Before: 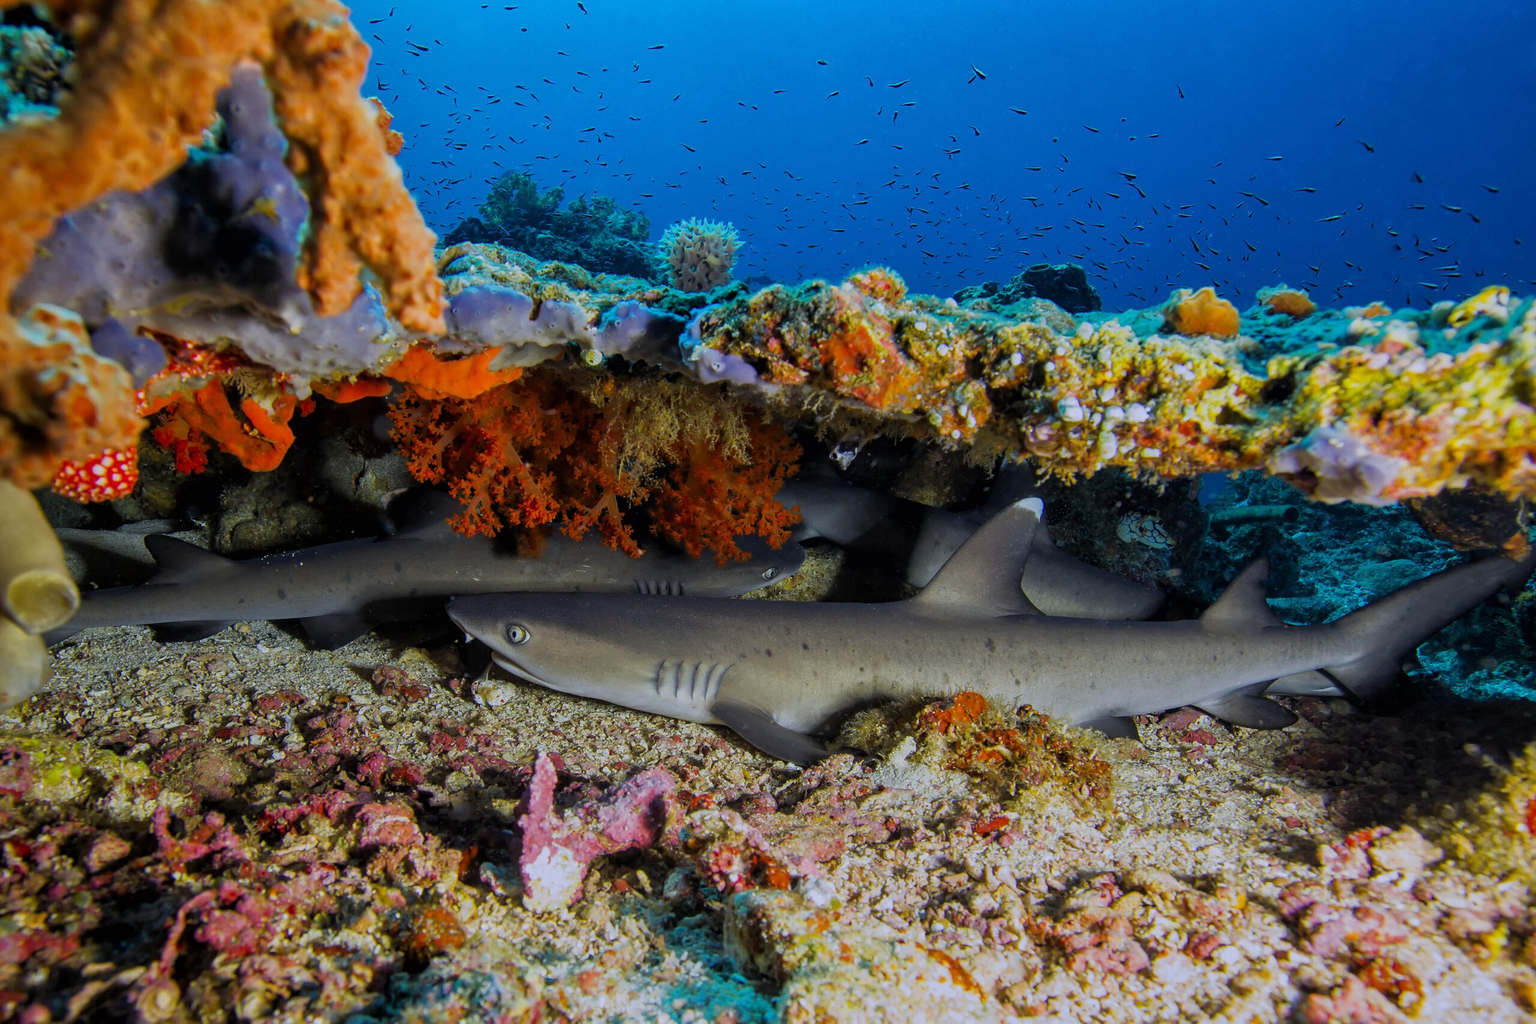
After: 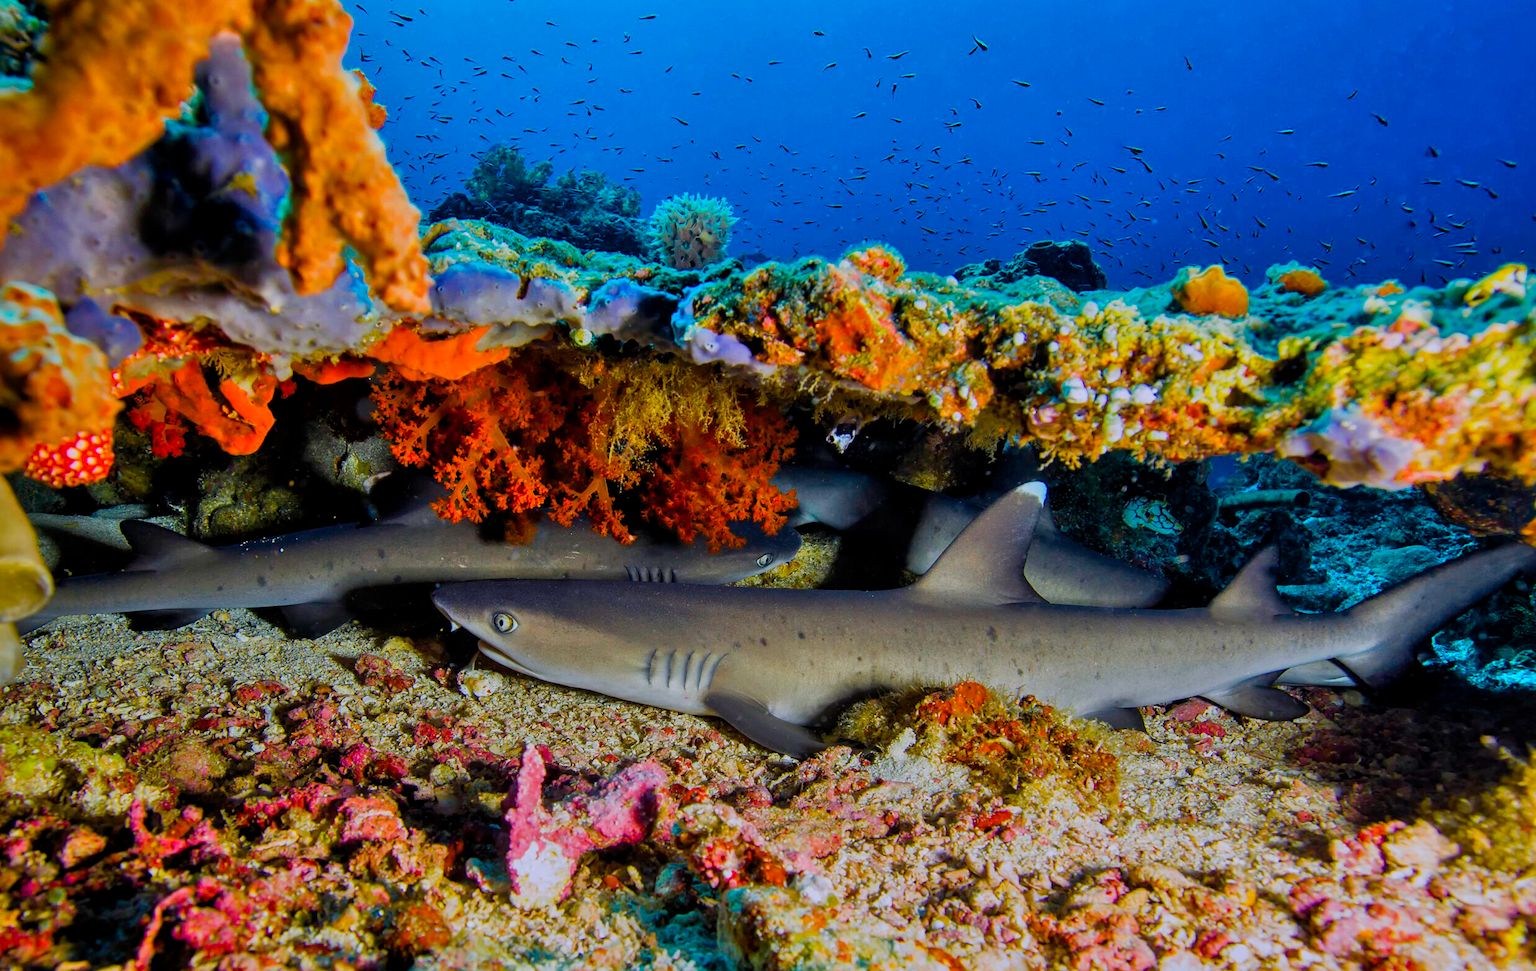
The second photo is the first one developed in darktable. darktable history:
color balance rgb: highlights gain › chroma 1.03%, highlights gain › hue 60.19°, linear chroma grading › global chroma 14.651%, perceptual saturation grading › global saturation 20%, perceptual saturation grading › highlights -24.735%, perceptual saturation grading › shadows 25.367%
crop: left 1.871%, top 3.003%, right 1.115%, bottom 4.936%
shadows and highlights: soften with gaussian
local contrast: mode bilateral grid, contrast 15, coarseness 36, detail 105%, midtone range 0.2
